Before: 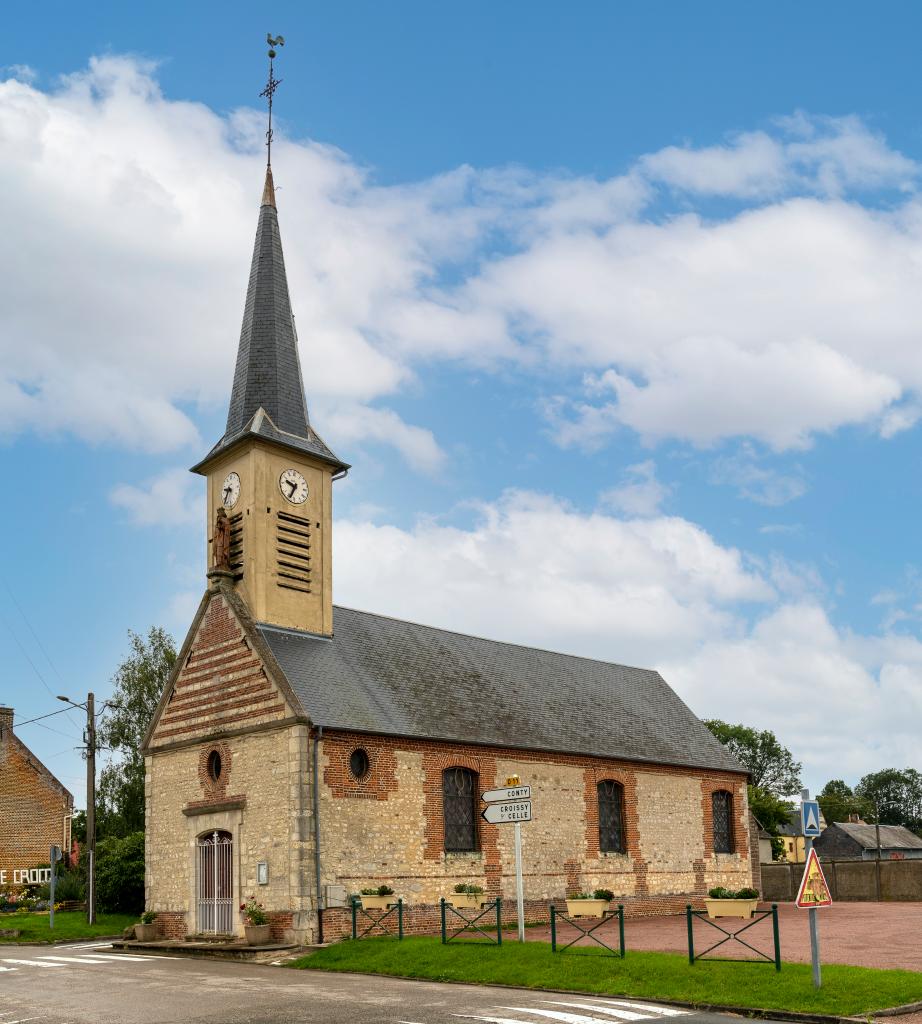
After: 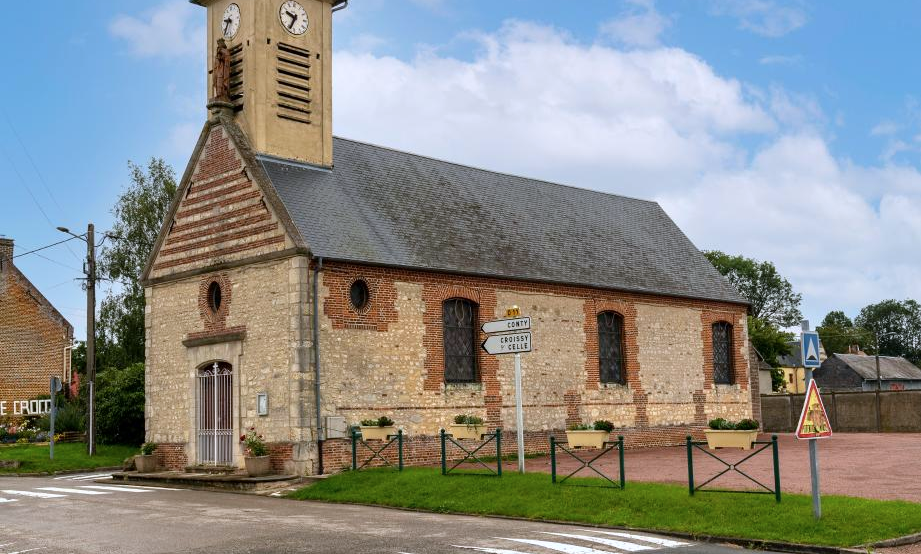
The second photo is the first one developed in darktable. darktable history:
color calibration: illuminant as shot in camera, x 0.358, y 0.373, temperature 4628.91 K
crop and rotate: top 45.805%, right 0.01%
